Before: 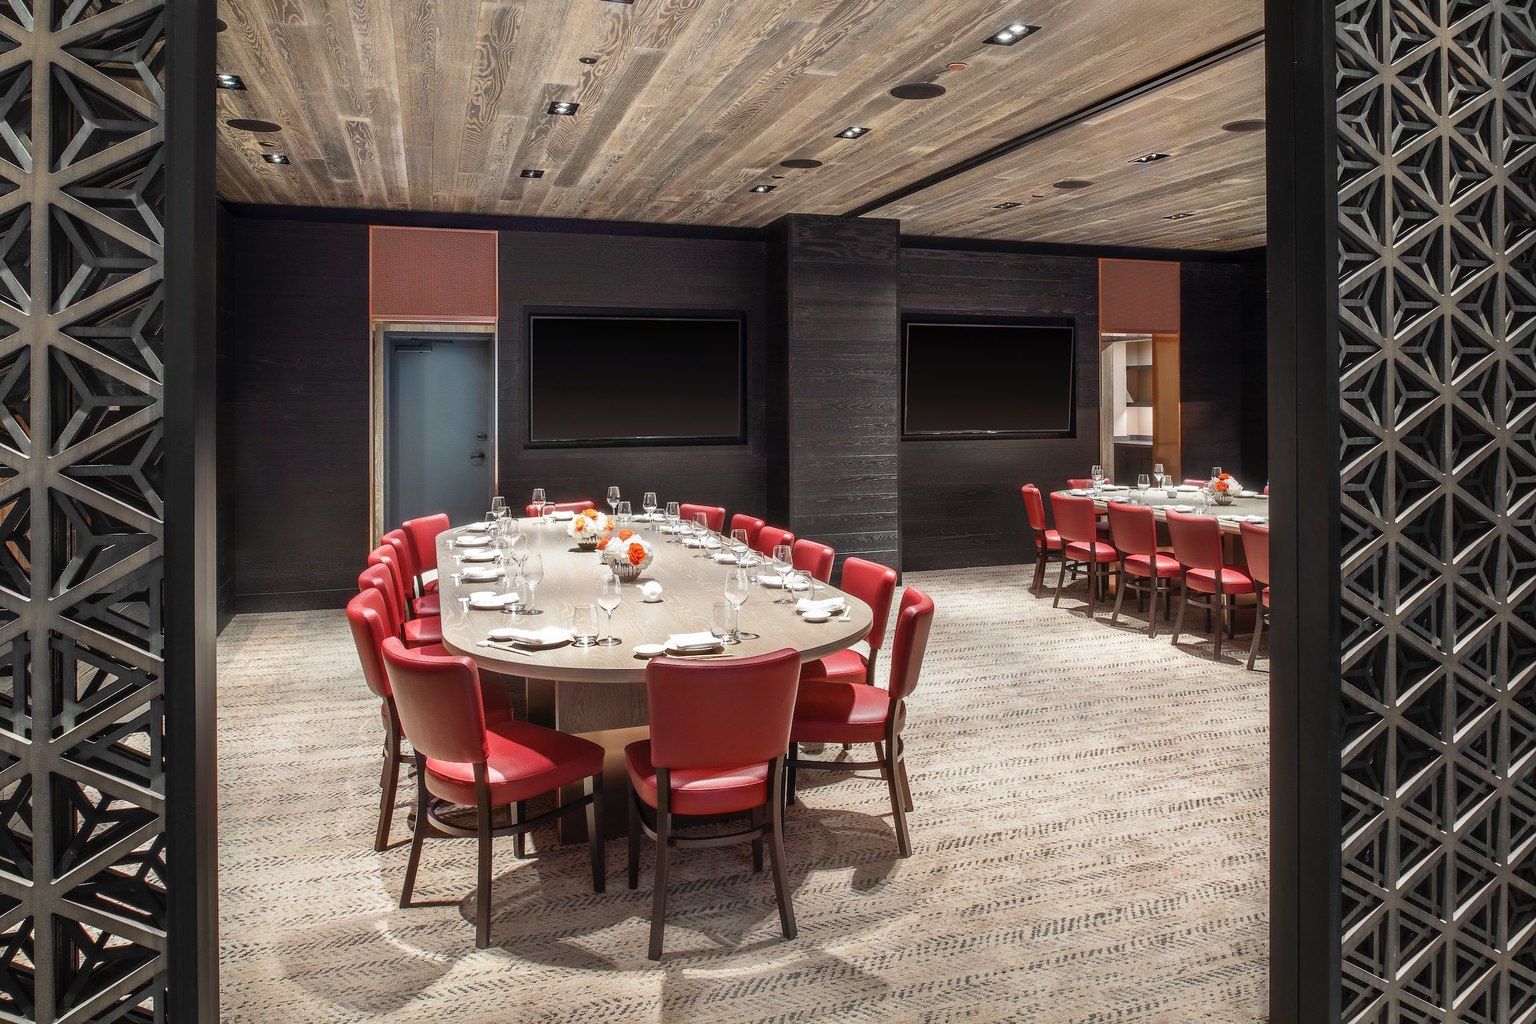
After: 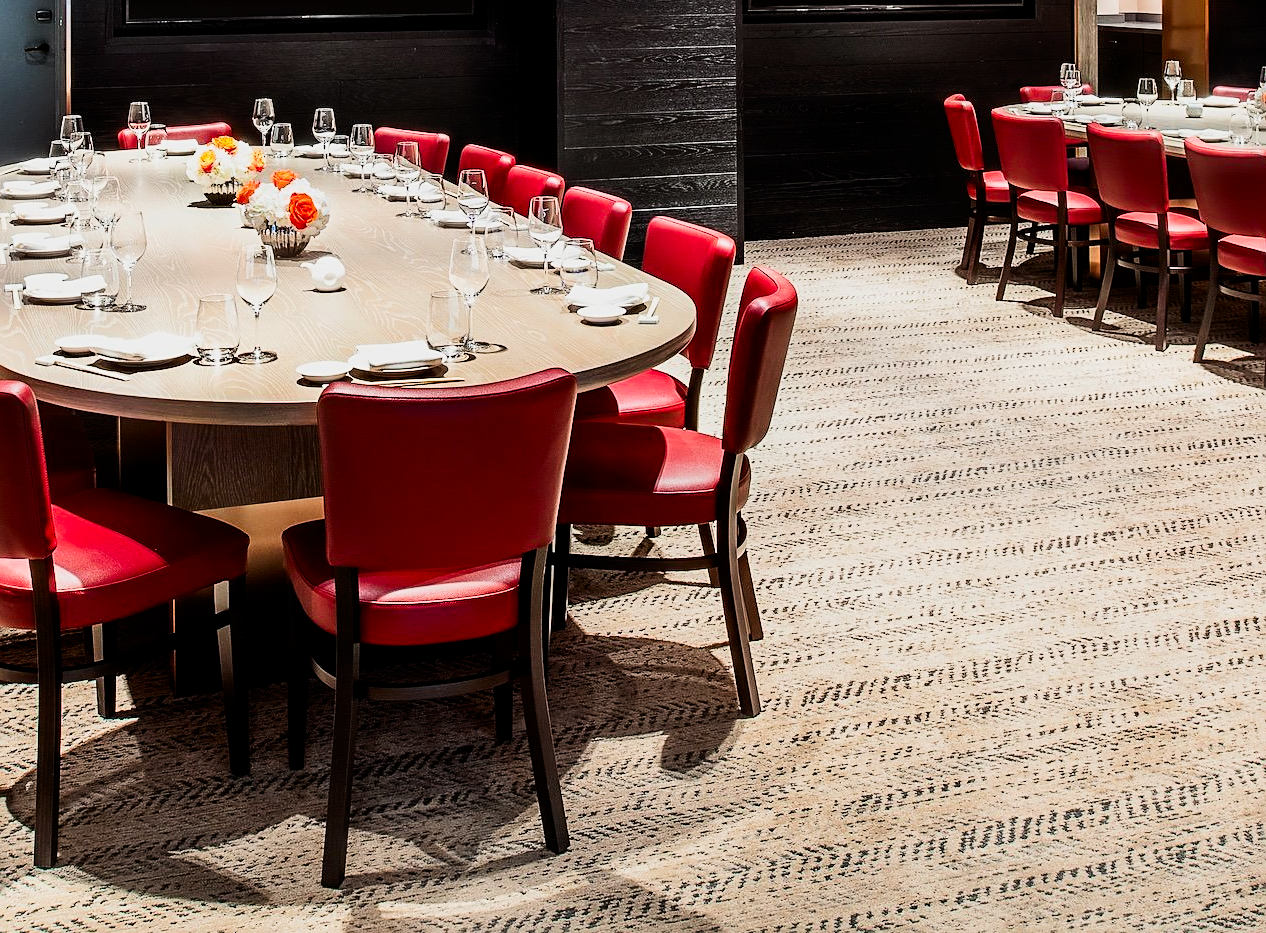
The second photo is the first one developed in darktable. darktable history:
filmic rgb: black relative exposure -5 EV, hardness 2.88, contrast 1.4, highlights saturation mix -30%
crop: left 29.672%, top 41.786%, right 20.851%, bottom 3.487%
sharpen: on, module defaults
color balance: output saturation 110%
contrast brightness saturation: contrast 0.16, saturation 0.32
